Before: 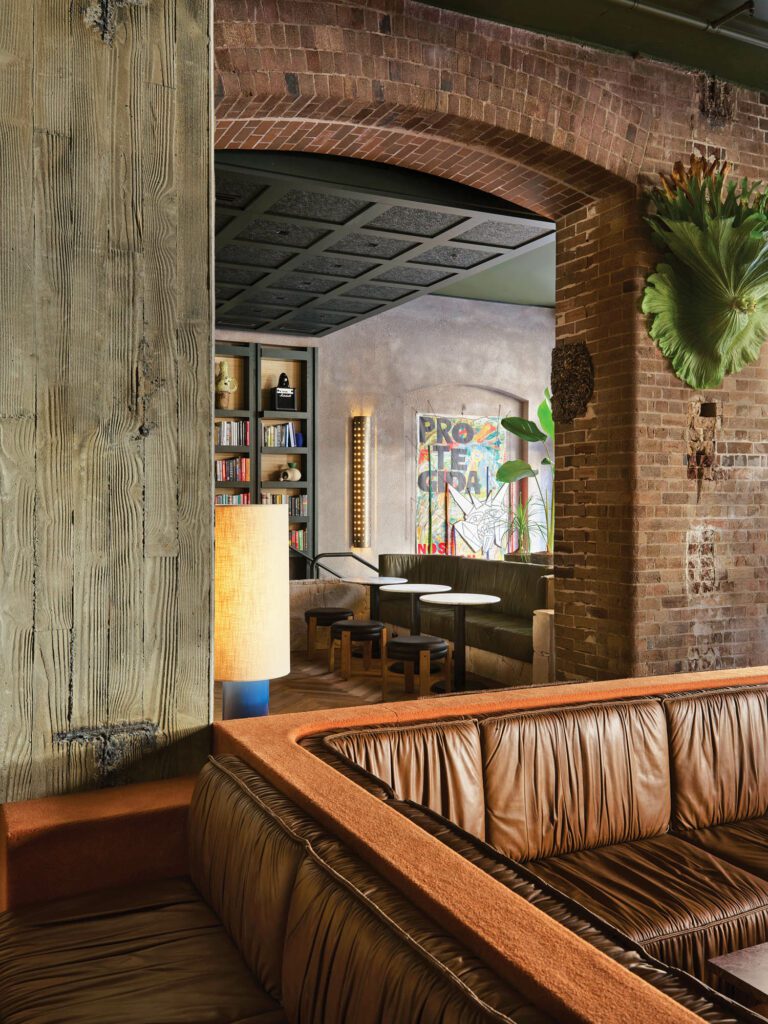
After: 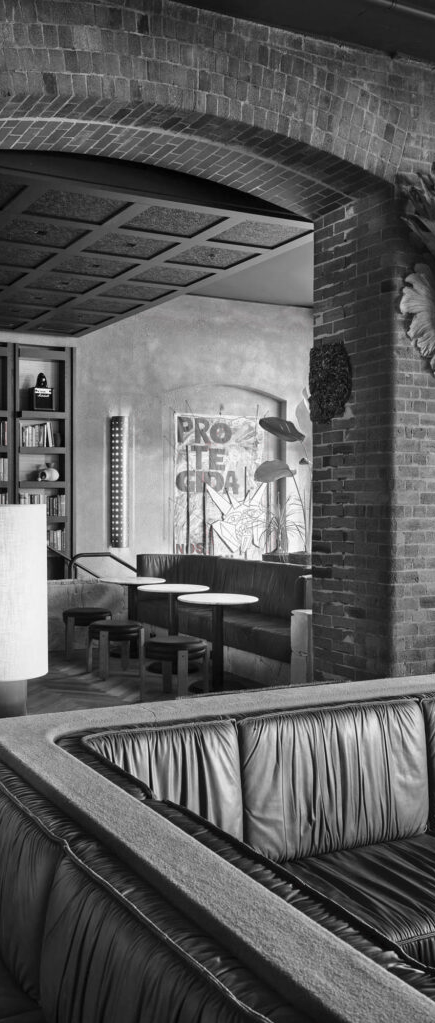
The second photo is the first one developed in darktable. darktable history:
crop: left 31.581%, top 0.022%, right 11.715%
color zones: curves: ch1 [(0, 0.34) (0.143, 0.164) (0.286, 0.152) (0.429, 0.176) (0.571, 0.173) (0.714, 0.188) (0.857, 0.199) (1, 0.34)], mix 100.19%
